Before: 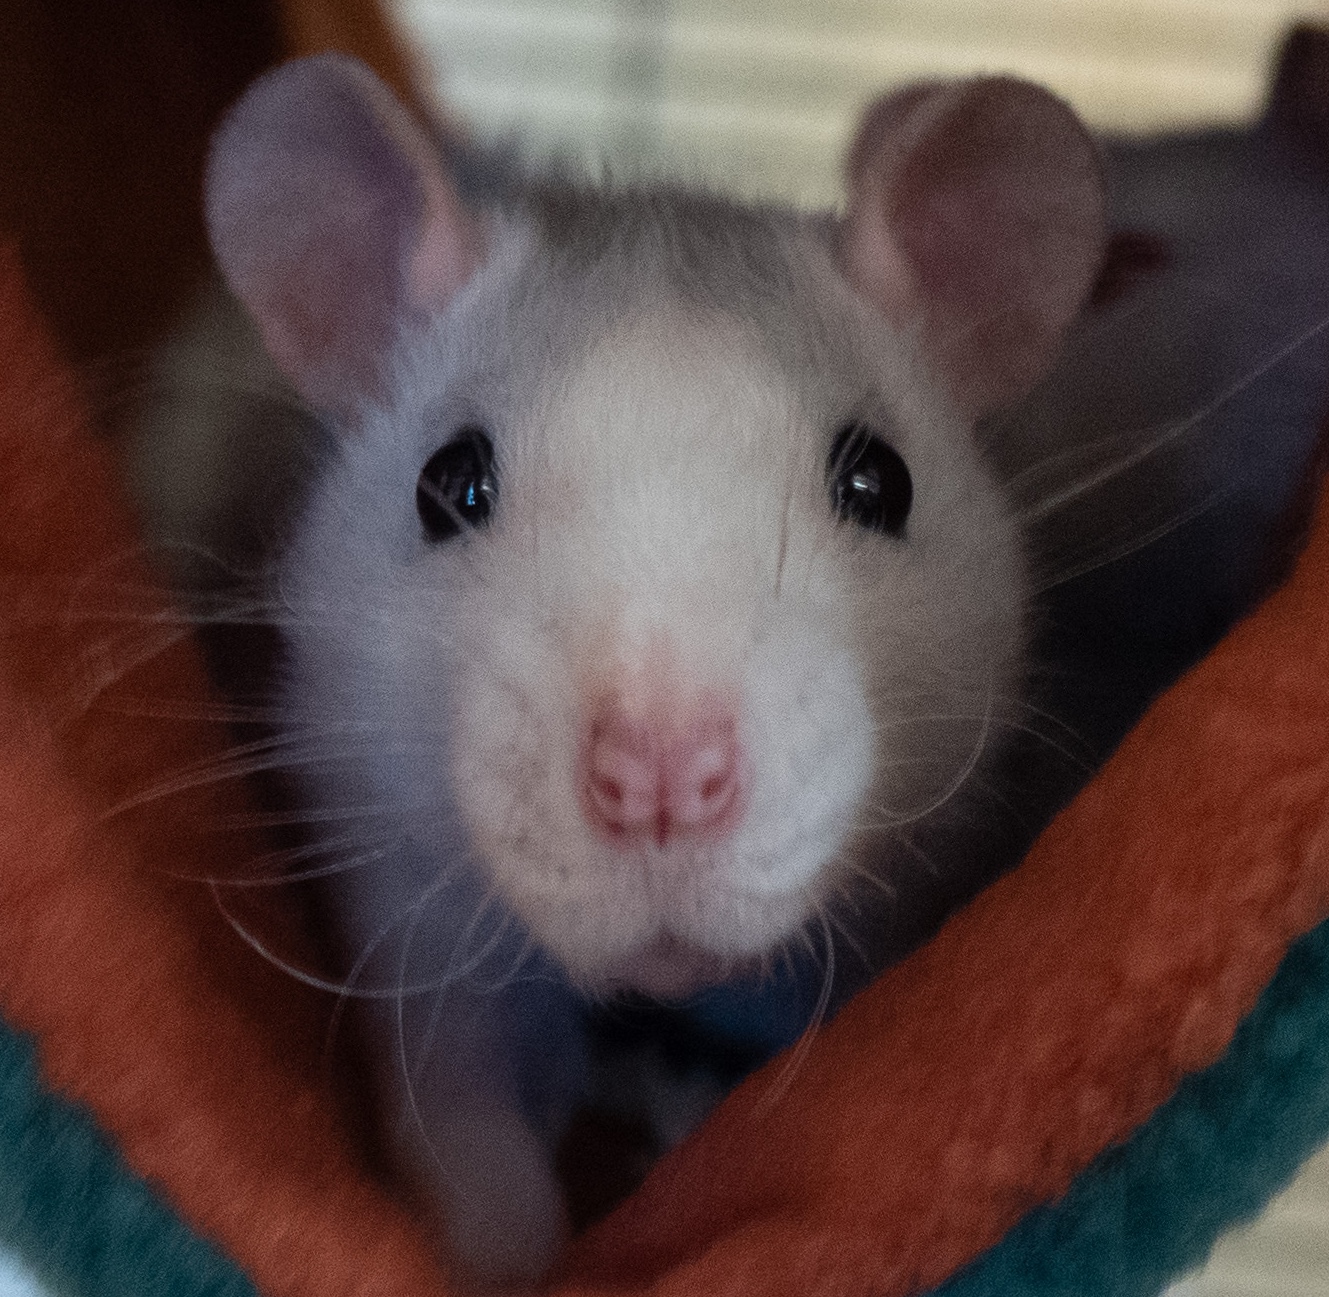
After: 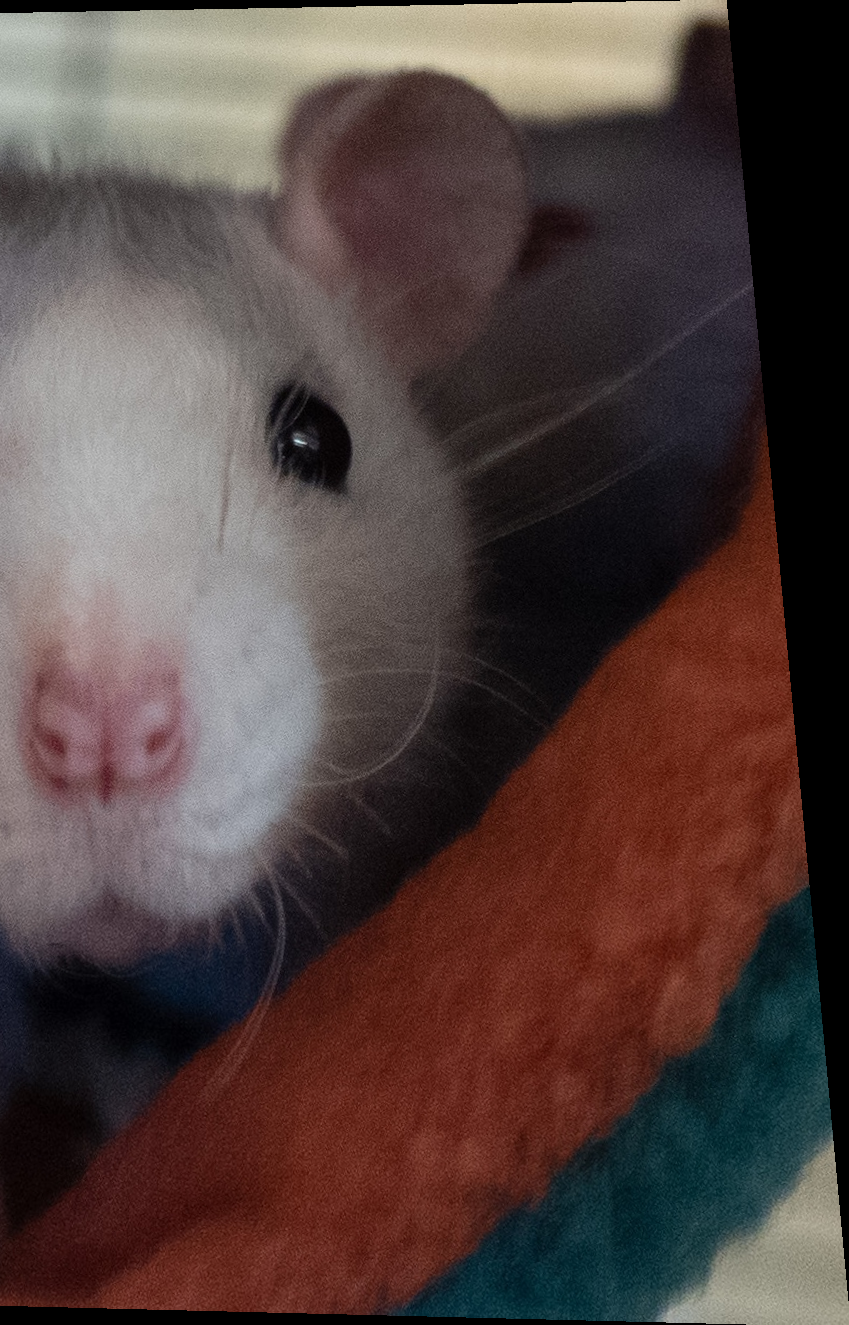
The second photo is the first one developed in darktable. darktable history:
rotate and perspective: rotation 0.128°, lens shift (vertical) -0.181, lens shift (horizontal) -0.044, shear 0.001, automatic cropping off
crop: left 41.402%
white balance: emerald 1
